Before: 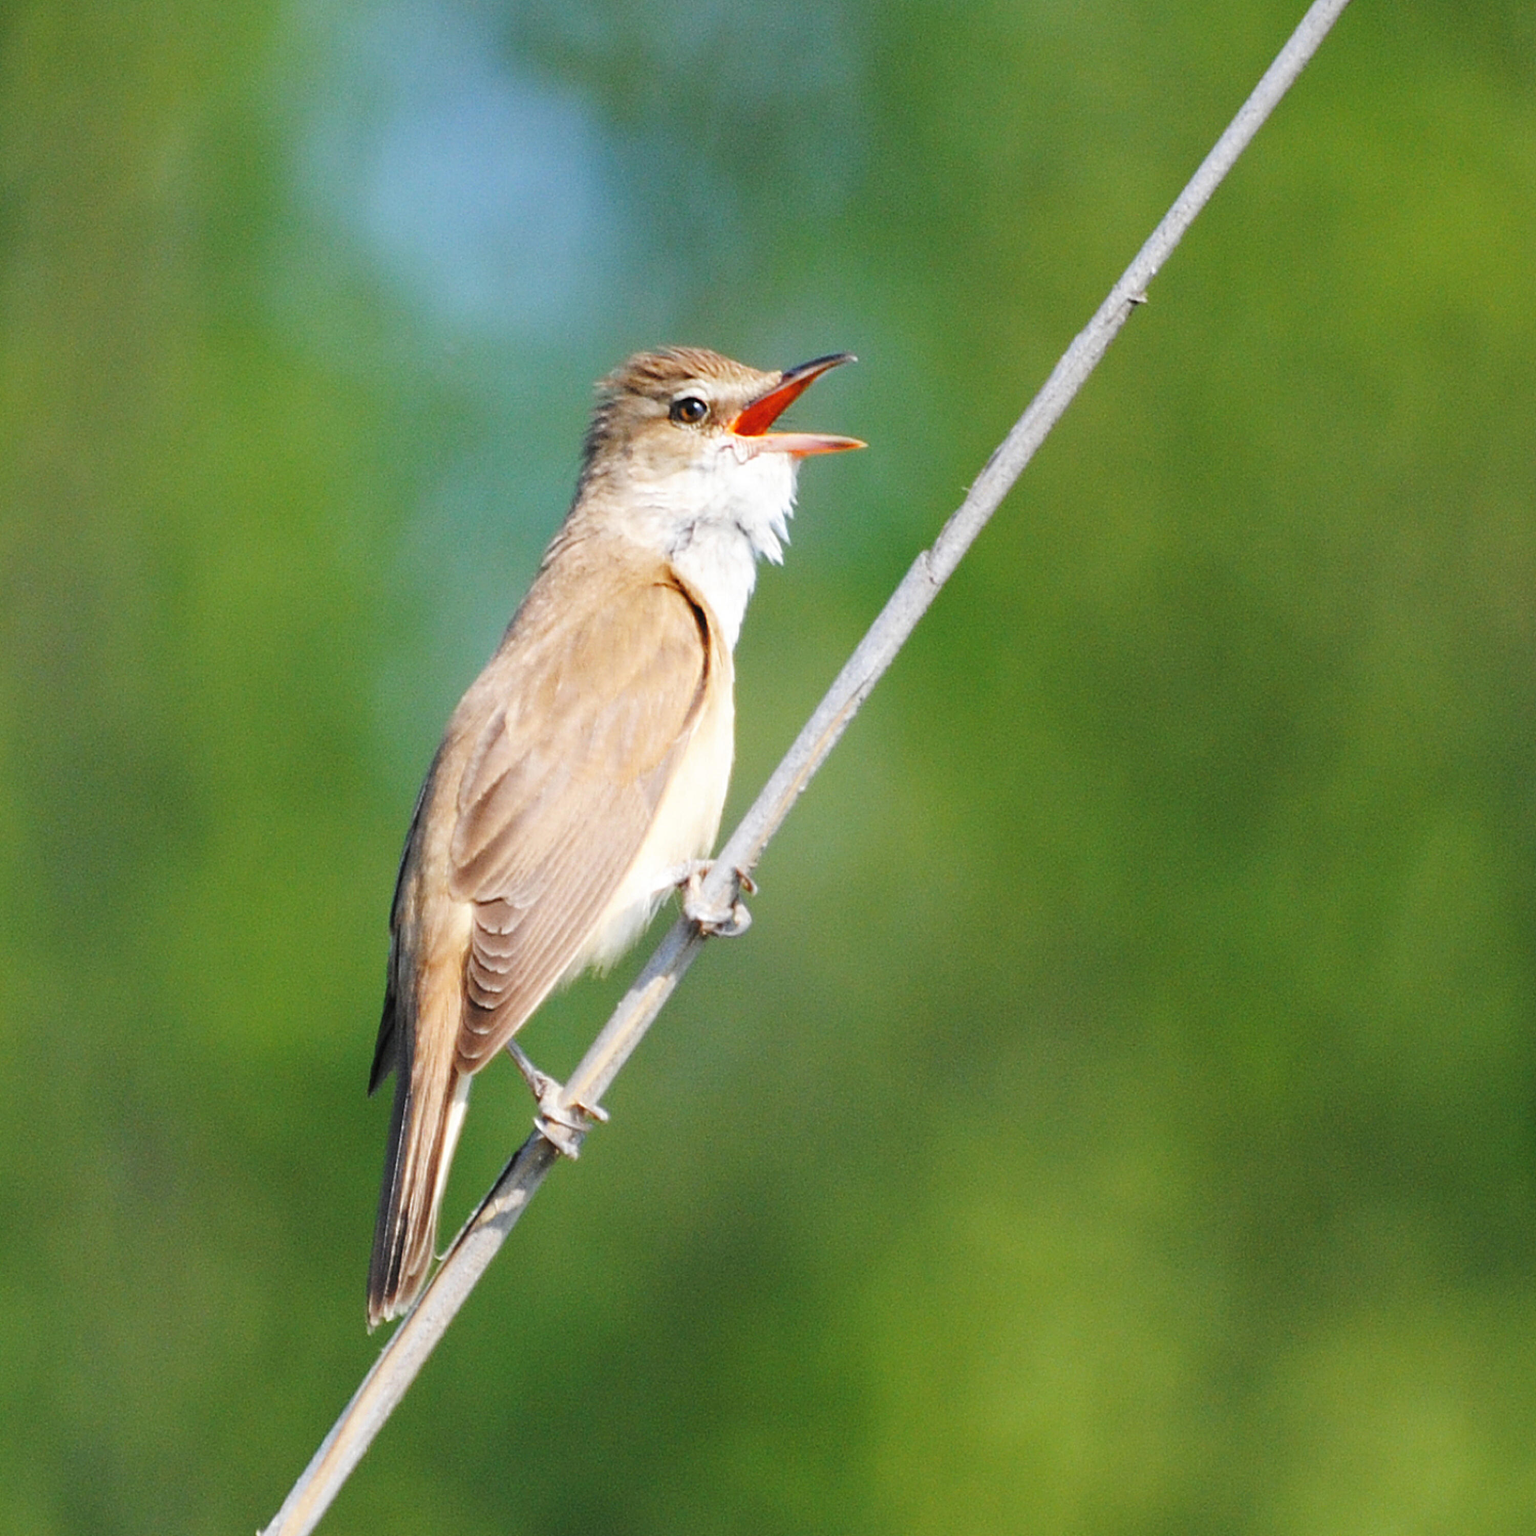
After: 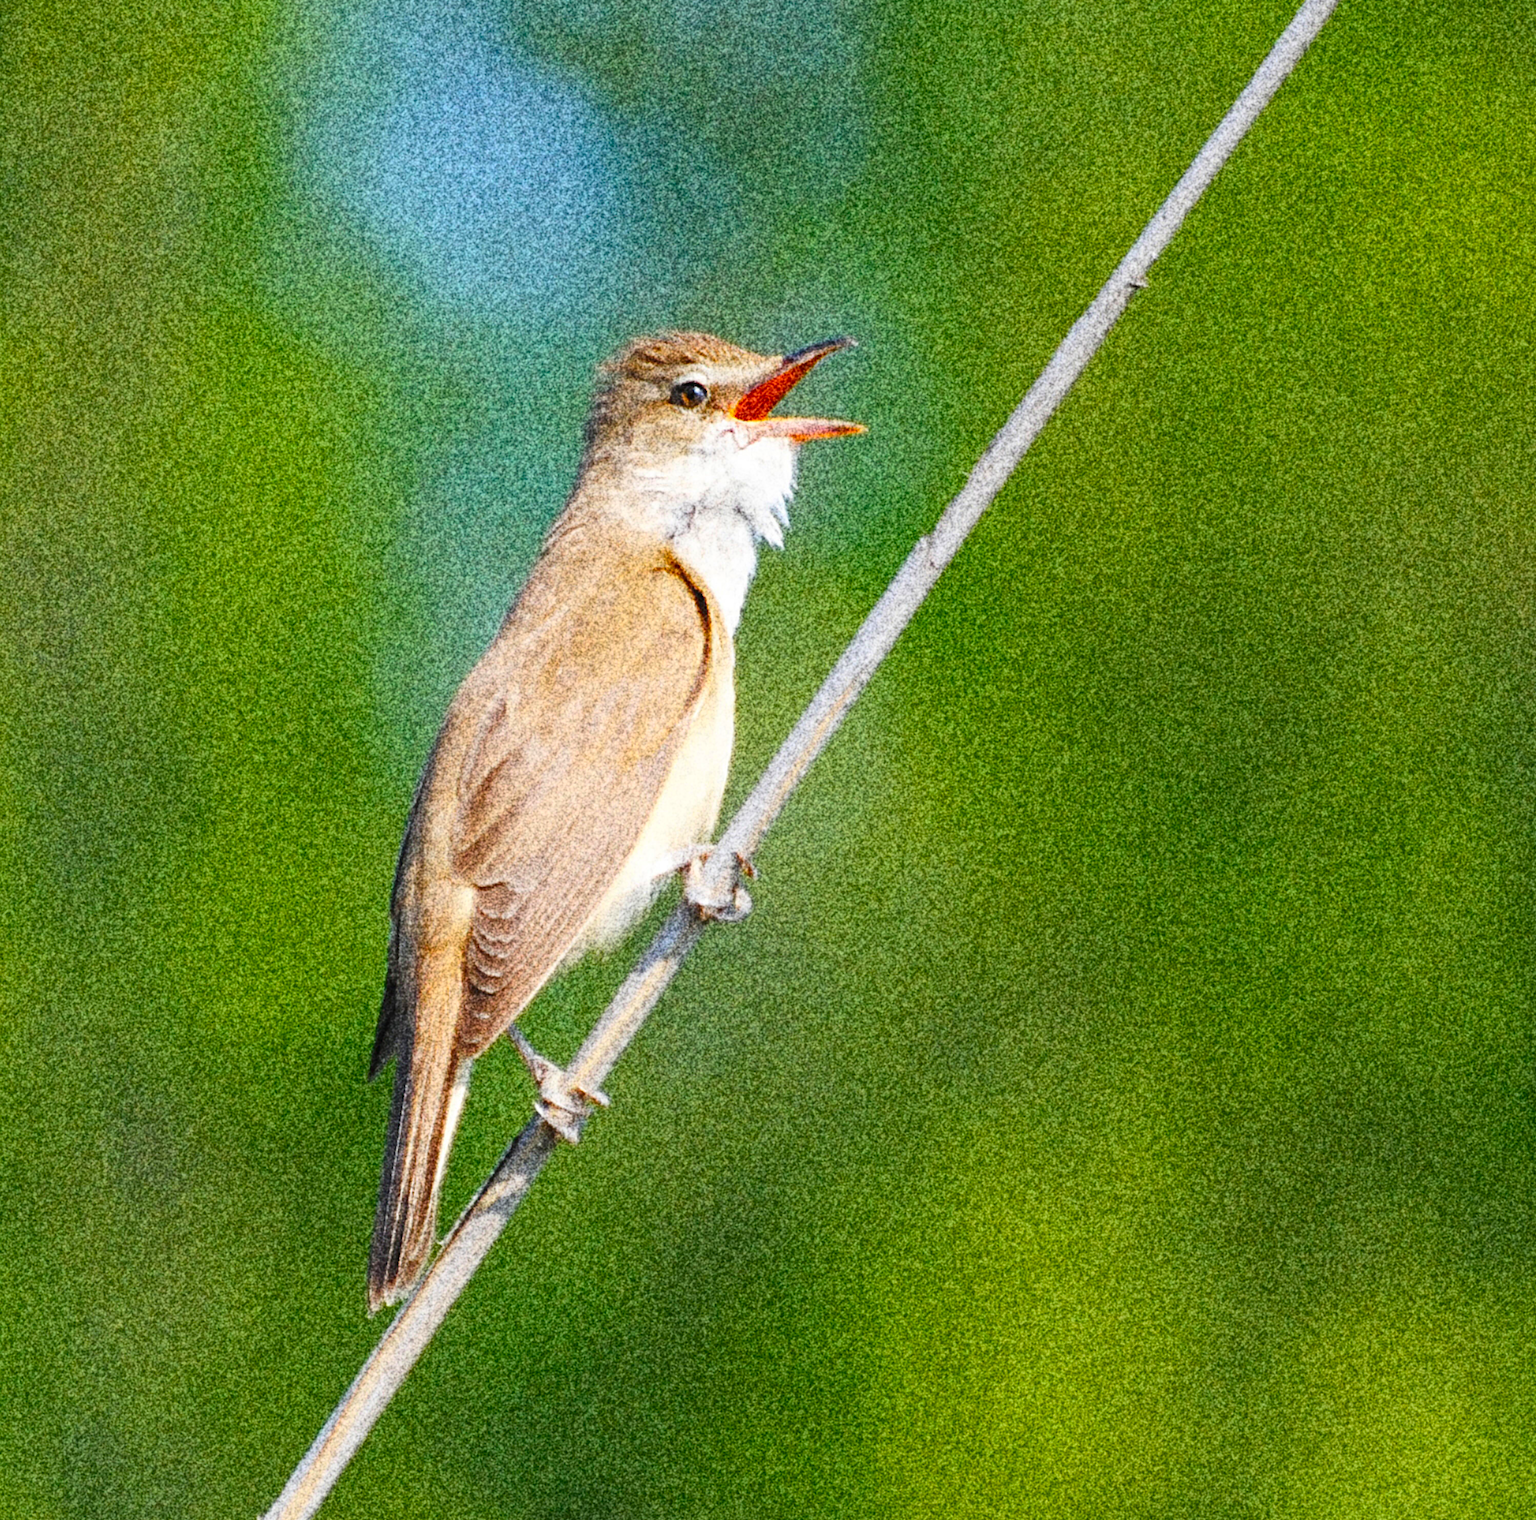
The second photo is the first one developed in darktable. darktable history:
crop: top 1.049%, right 0.001%
color balance rgb: perceptual saturation grading › global saturation 20%, global vibrance 20%
grain: coarseness 30.02 ISO, strength 100%
